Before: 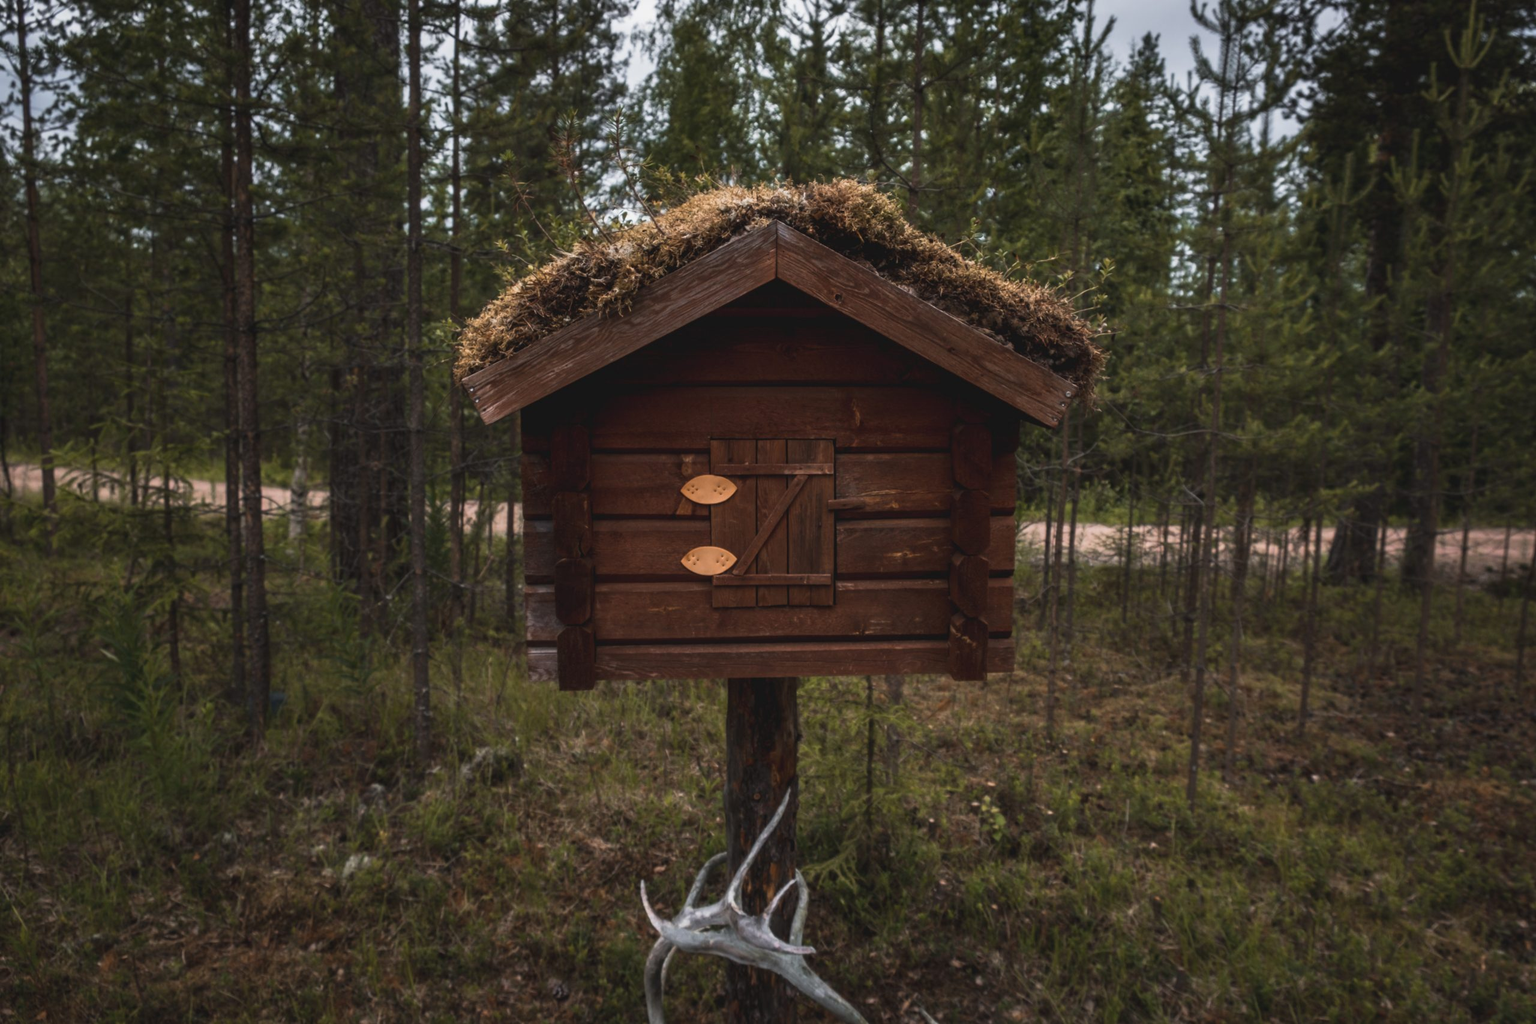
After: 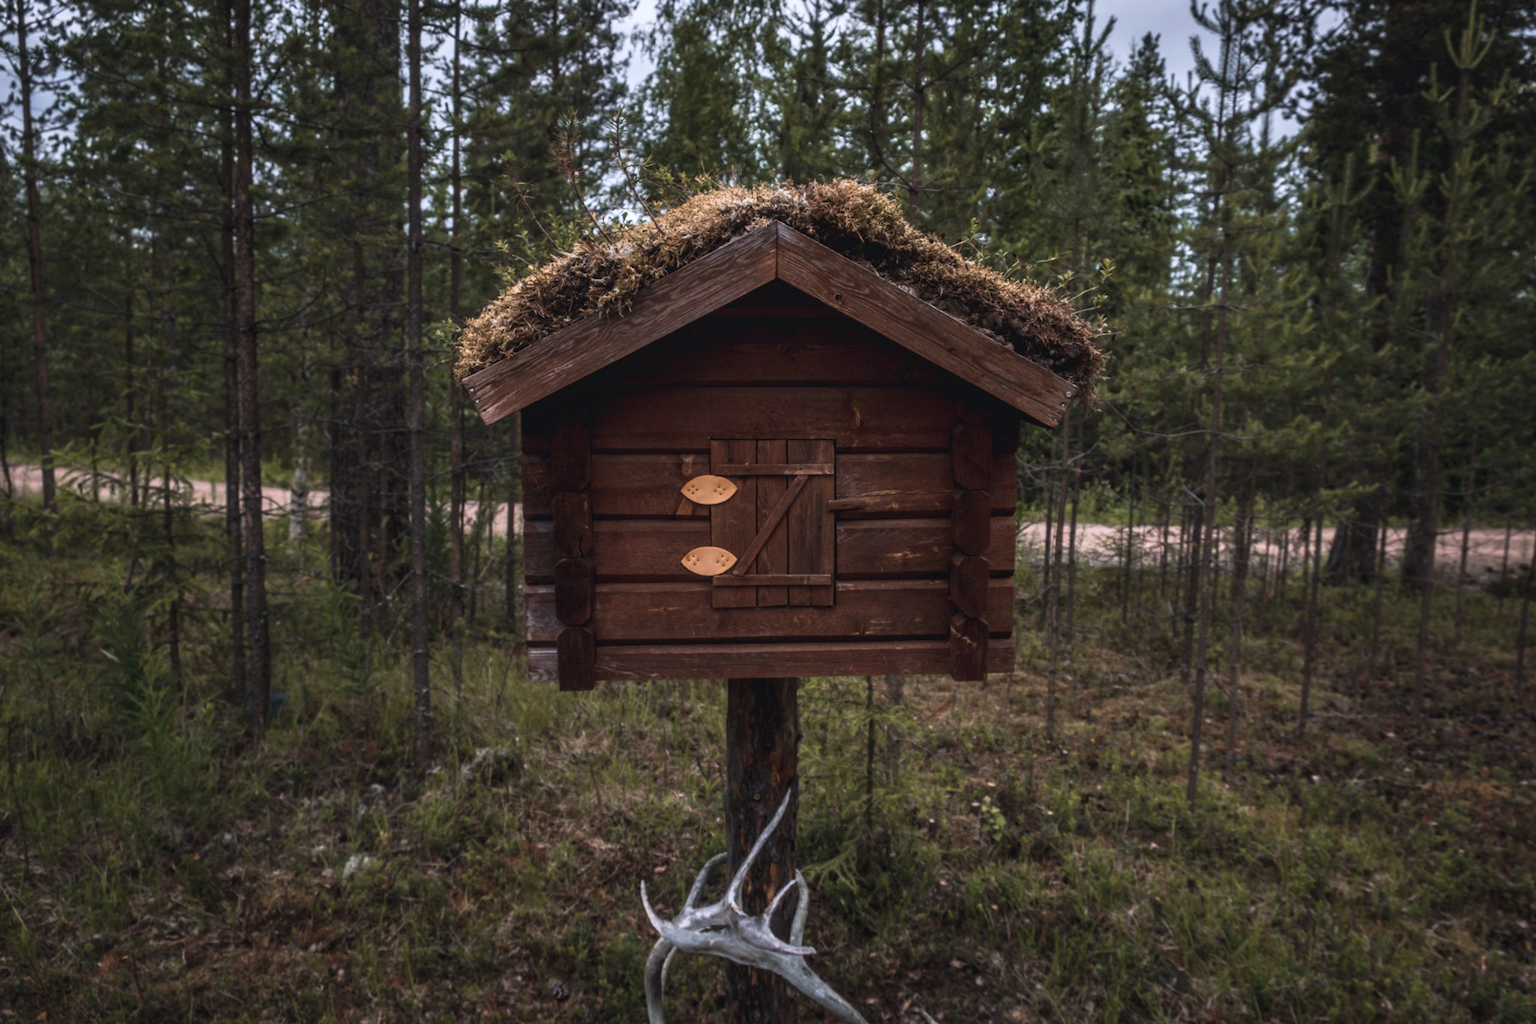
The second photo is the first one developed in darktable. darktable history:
local contrast: on, module defaults
color calibration: illuminant as shot in camera, x 0.358, y 0.373, temperature 4628.91 K
exposure: exposure -0.018 EV, compensate exposure bias true, compensate highlight preservation false
